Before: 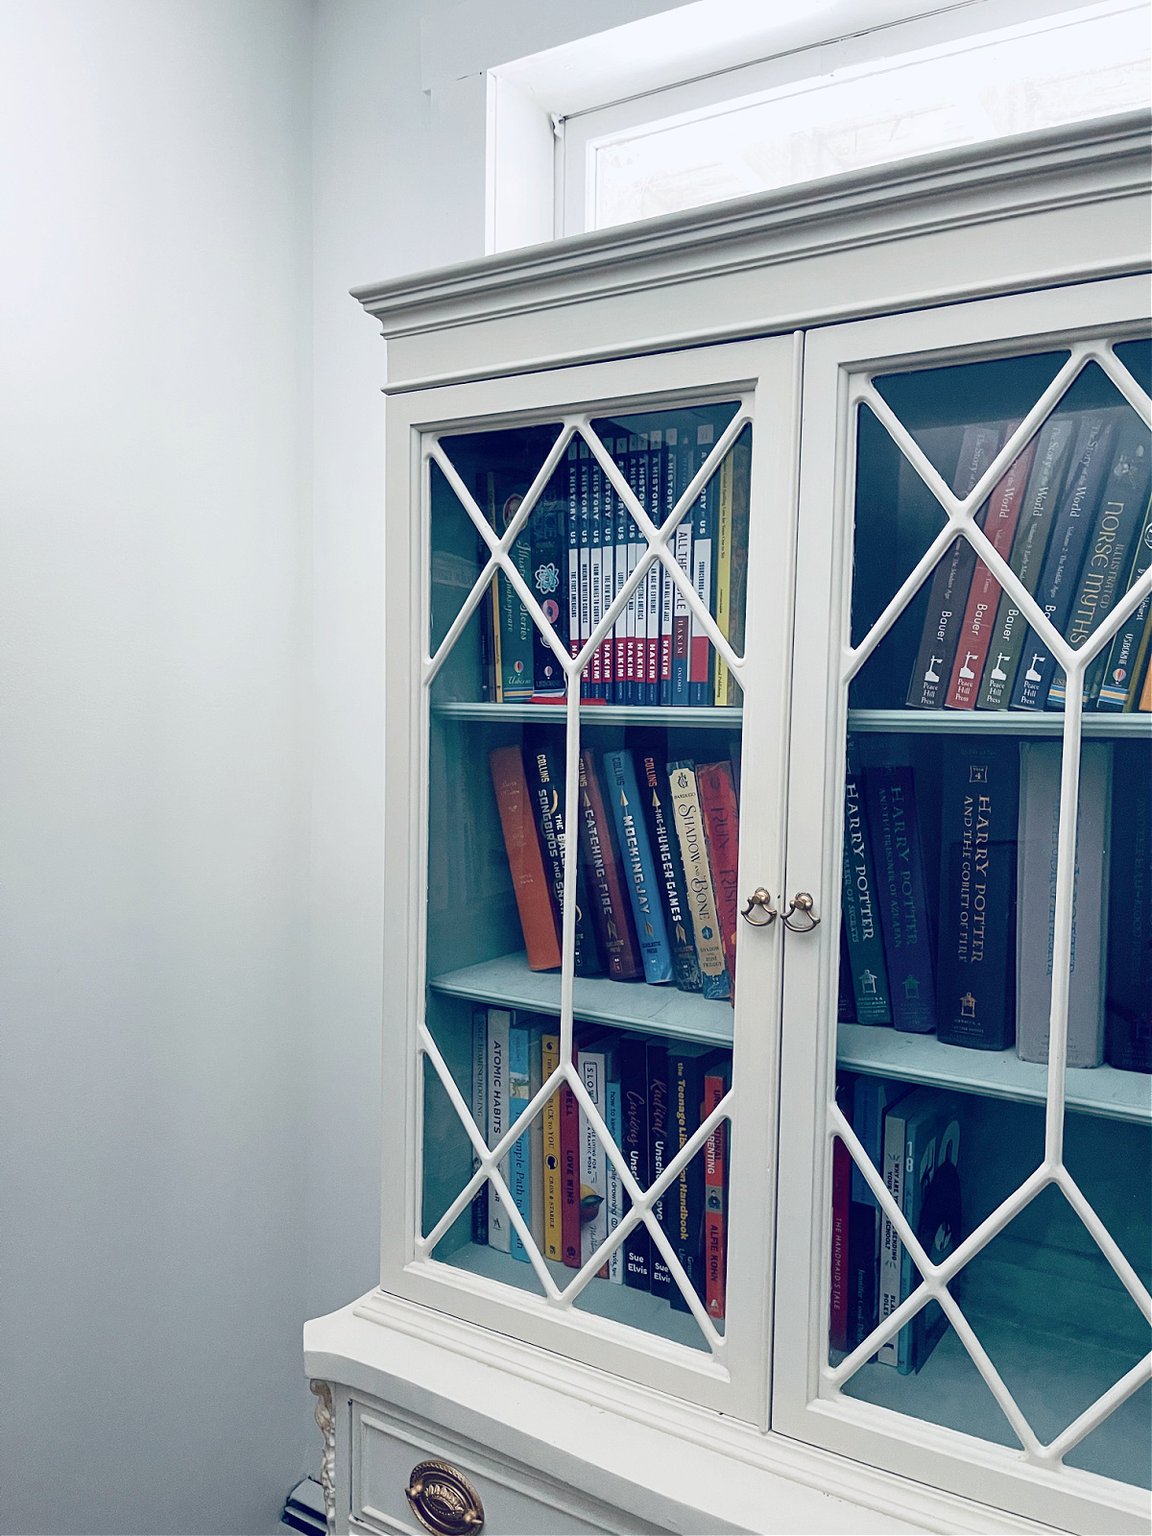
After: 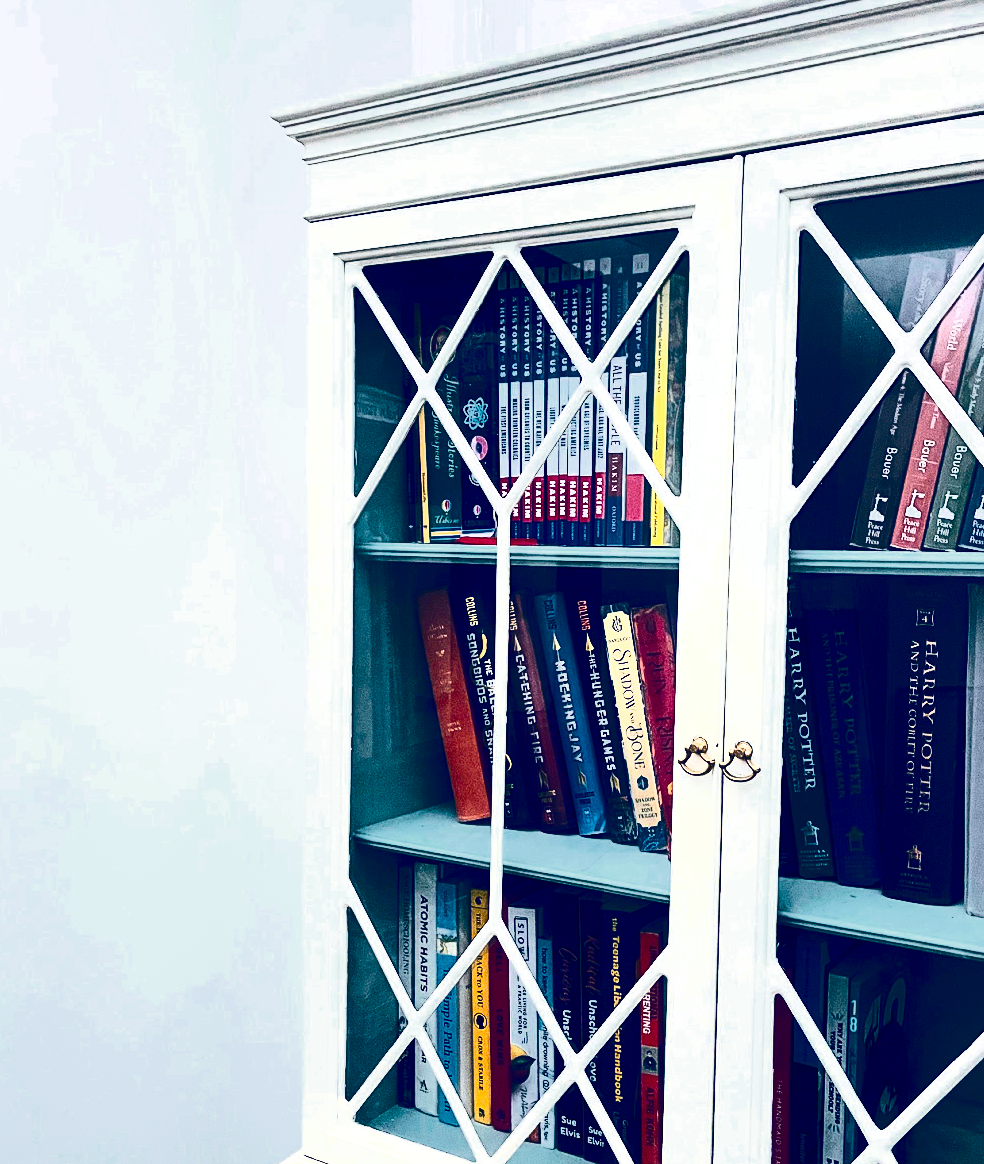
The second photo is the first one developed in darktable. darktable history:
color balance rgb: linear chroma grading › global chroma 15%, perceptual saturation grading › global saturation 30%
contrast brightness saturation: contrast 0.93, brightness 0.2
crop: left 7.856%, top 11.836%, right 10.12%, bottom 15.387%
exposure: black level correction 0, exposure 0.5 EV, compensate highlight preservation false
color zones: curves: ch0 [(0, 0.499) (0.143, 0.5) (0.286, 0.5) (0.429, 0.476) (0.571, 0.284) (0.714, 0.243) (0.857, 0.449) (1, 0.499)]; ch1 [(0, 0.532) (0.143, 0.645) (0.286, 0.696) (0.429, 0.211) (0.571, 0.504) (0.714, 0.493) (0.857, 0.495) (1, 0.532)]; ch2 [(0, 0.5) (0.143, 0.5) (0.286, 0.427) (0.429, 0.324) (0.571, 0.5) (0.714, 0.5) (0.857, 0.5) (1, 0.5)]
